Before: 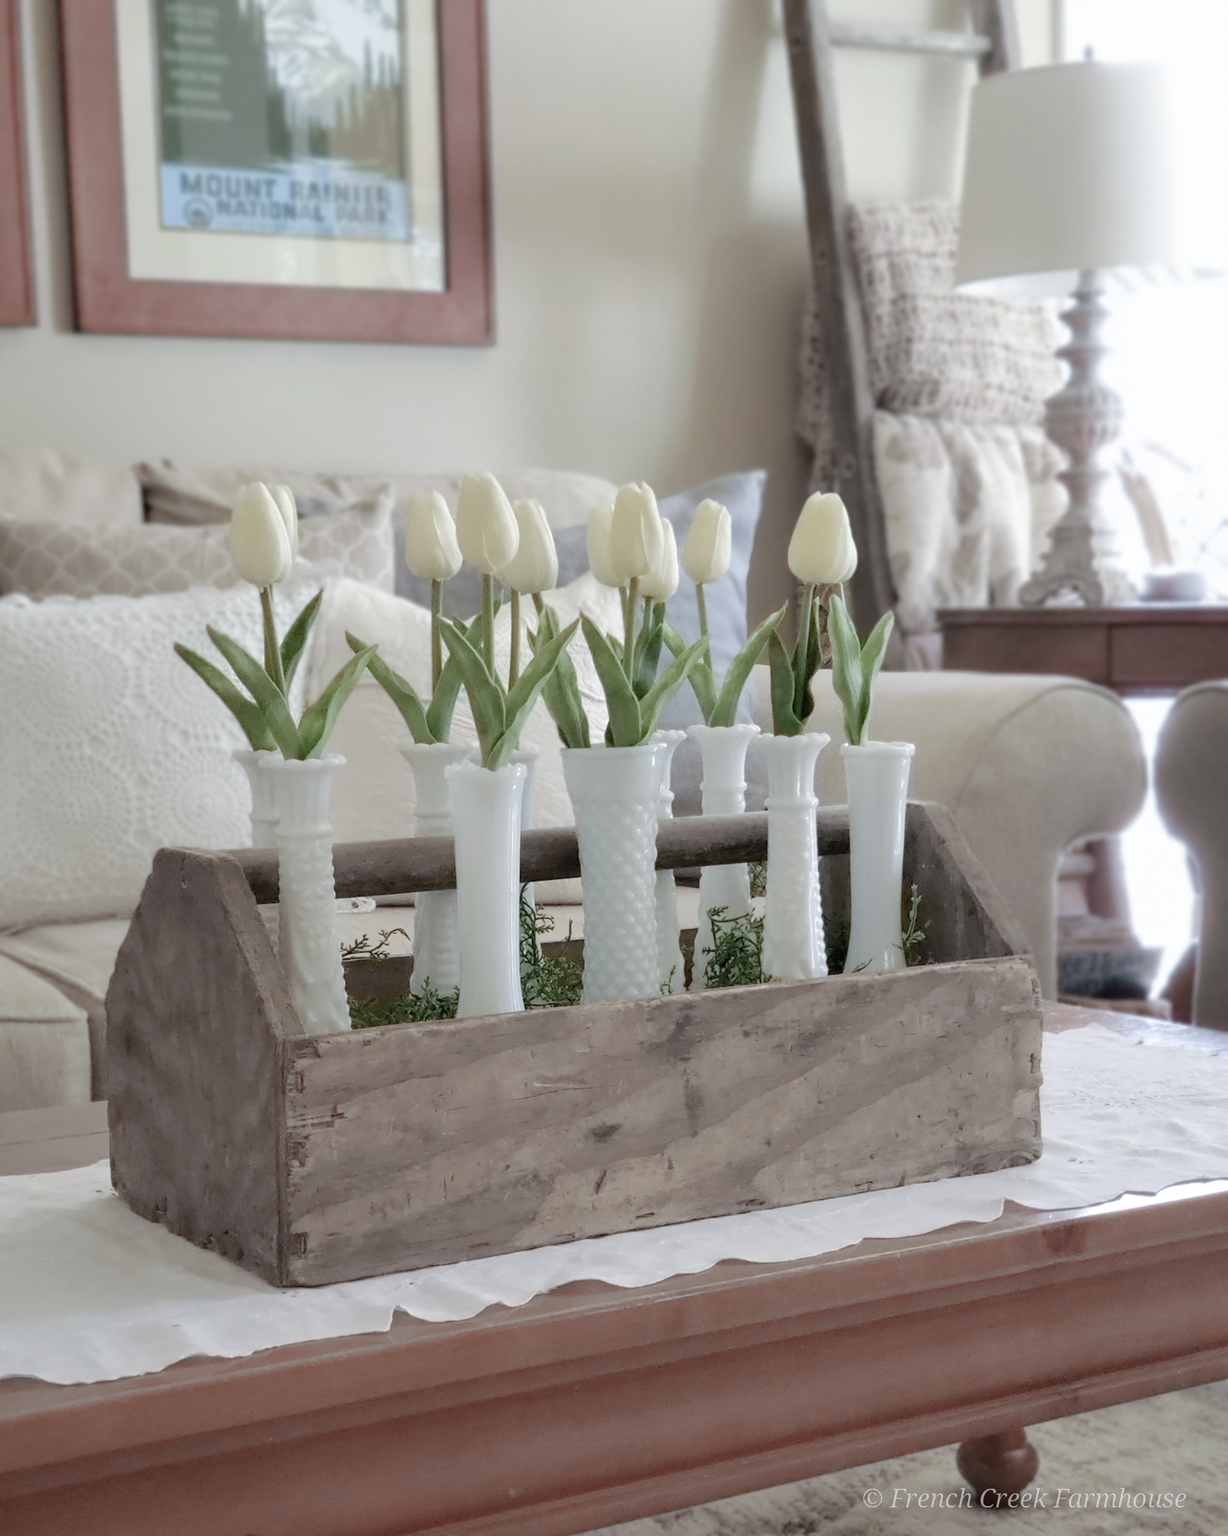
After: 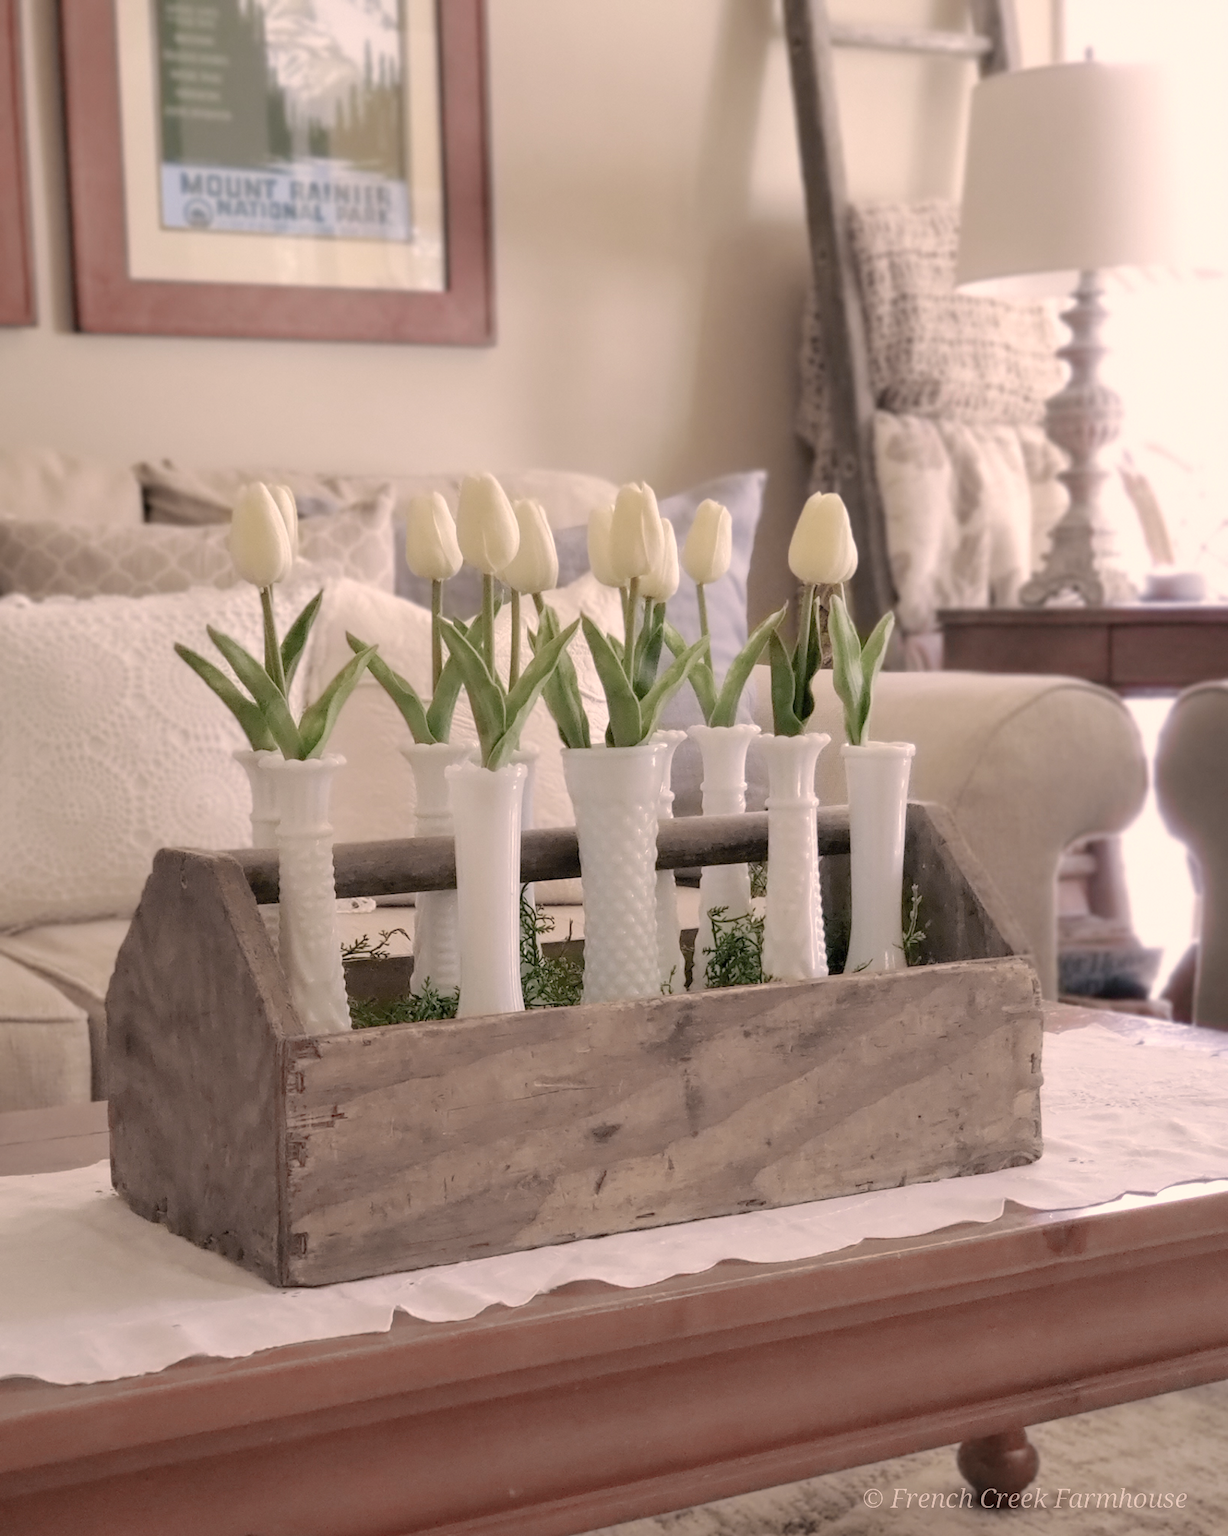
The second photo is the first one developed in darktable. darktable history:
color calibration: illuminant same as pipeline (D50), x 0.346, y 0.359, temperature 5002.42 K
color correction: highlights a* 11.96, highlights b* 11.58
